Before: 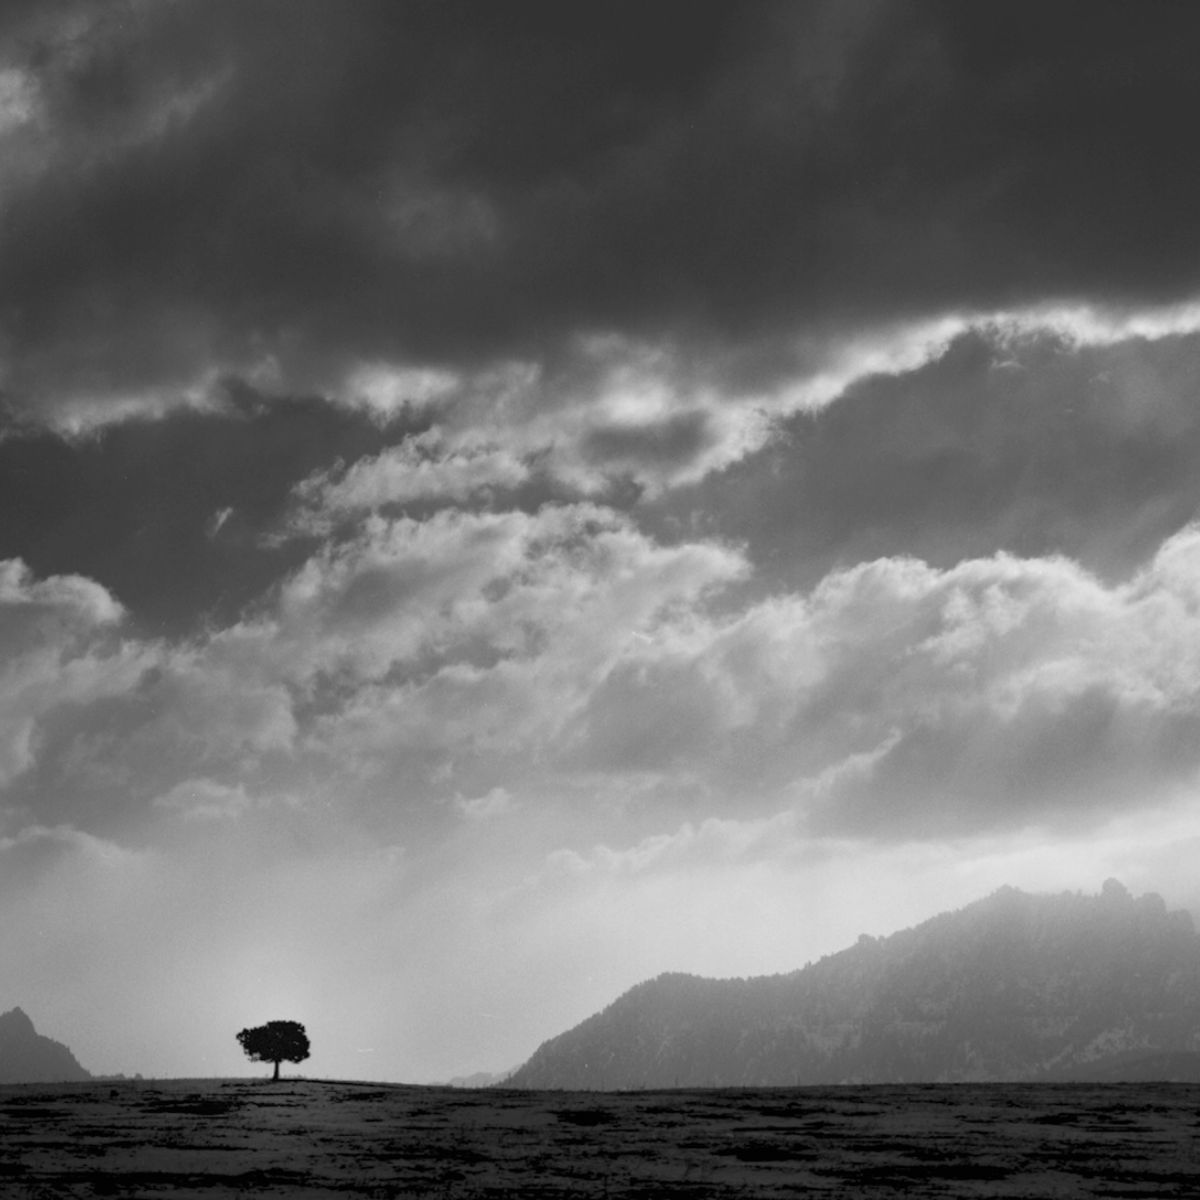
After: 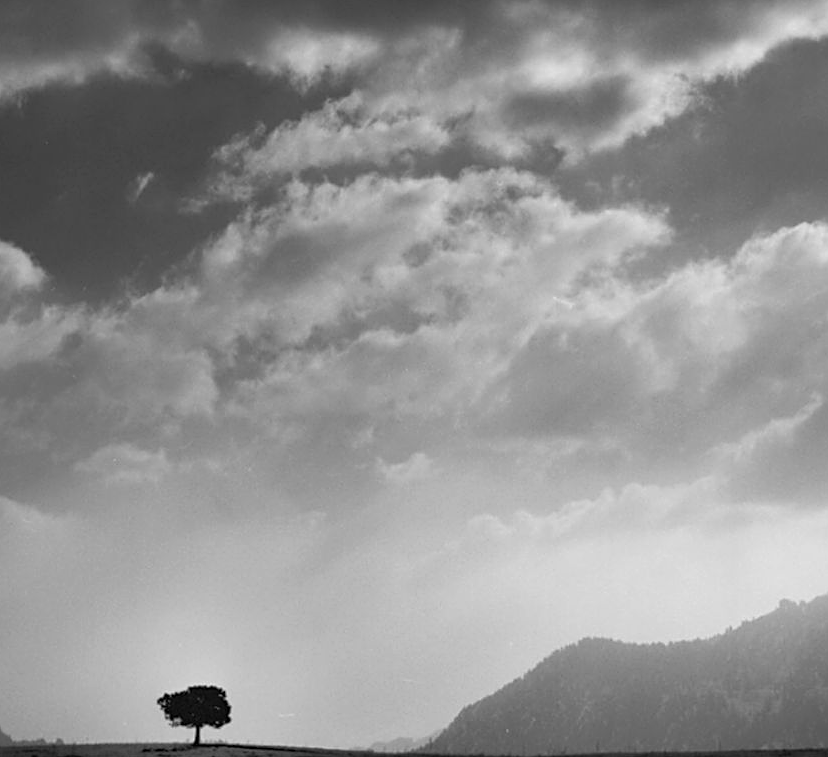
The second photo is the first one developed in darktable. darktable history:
exposure: black level correction -0.001, exposure 0.08 EV, compensate exposure bias true, compensate highlight preservation false
crop: left 6.648%, top 27.998%, right 24.319%, bottom 8.911%
sharpen: on, module defaults
